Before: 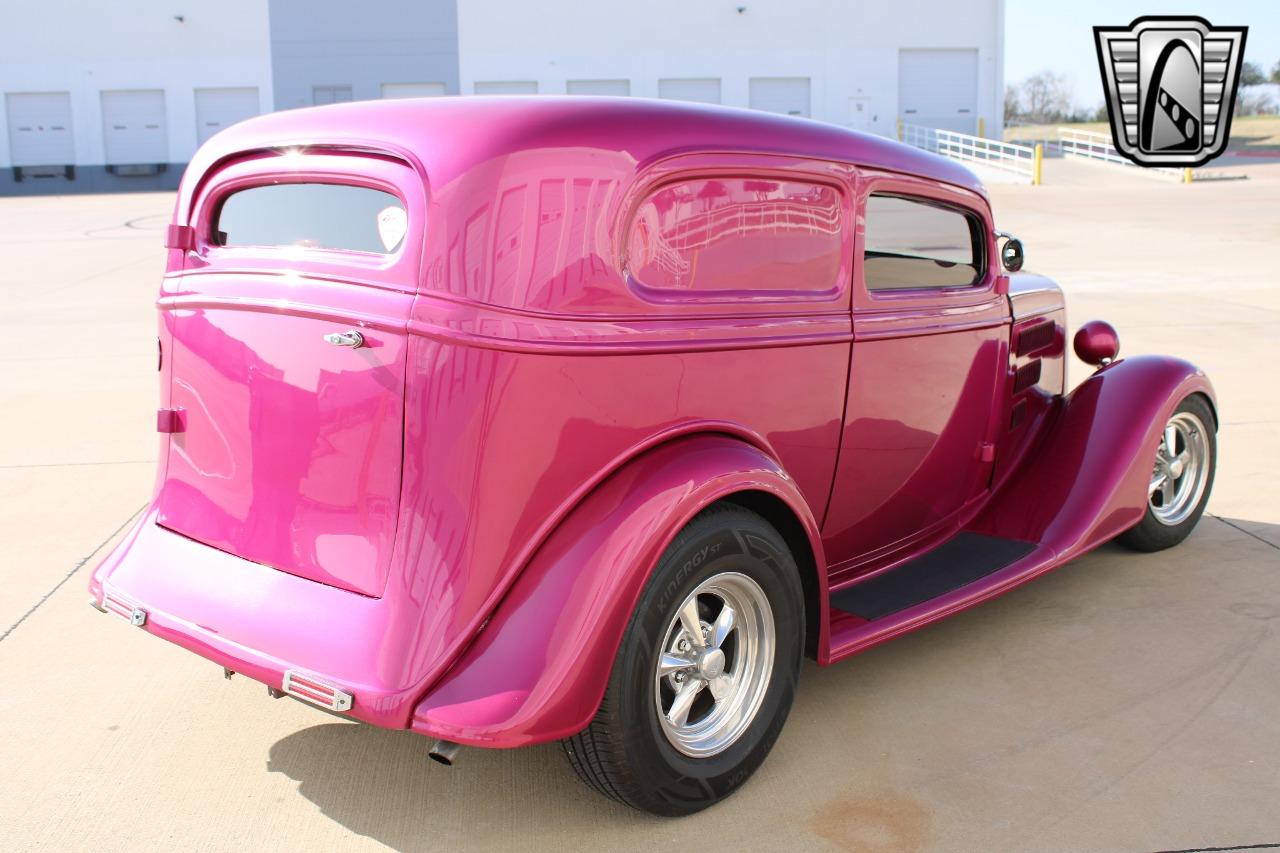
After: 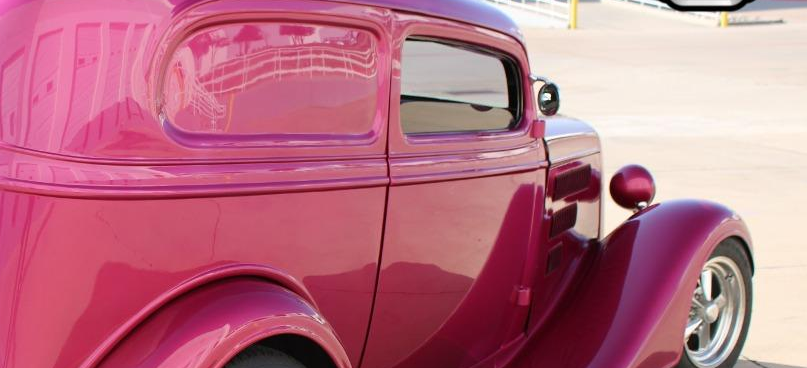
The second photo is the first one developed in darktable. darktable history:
crop: left 36.28%, top 18.304%, right 0.646%, bottom 38.513%
